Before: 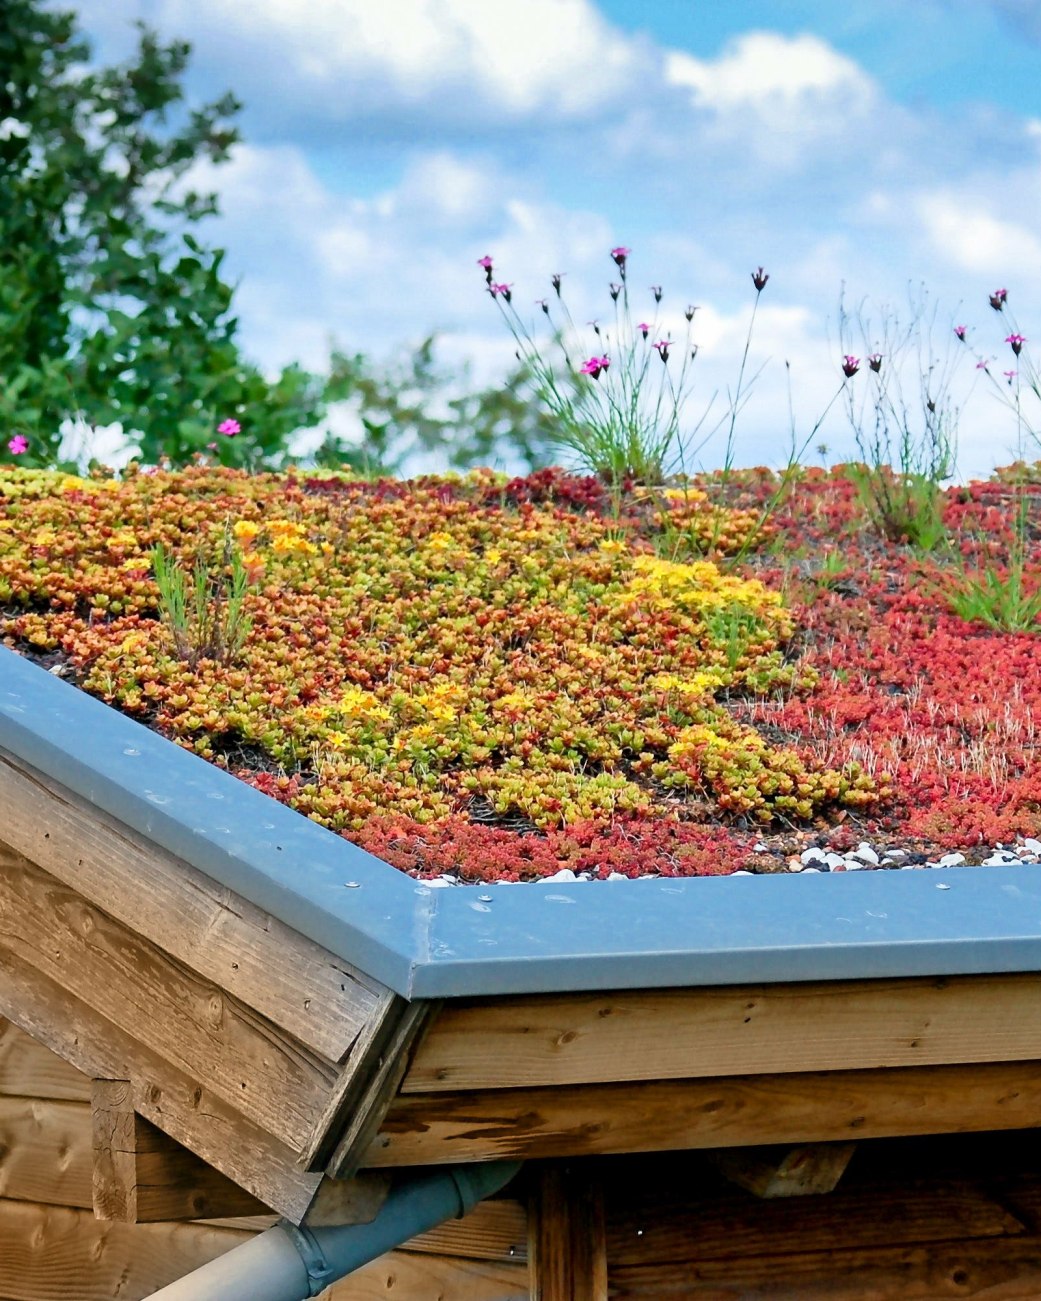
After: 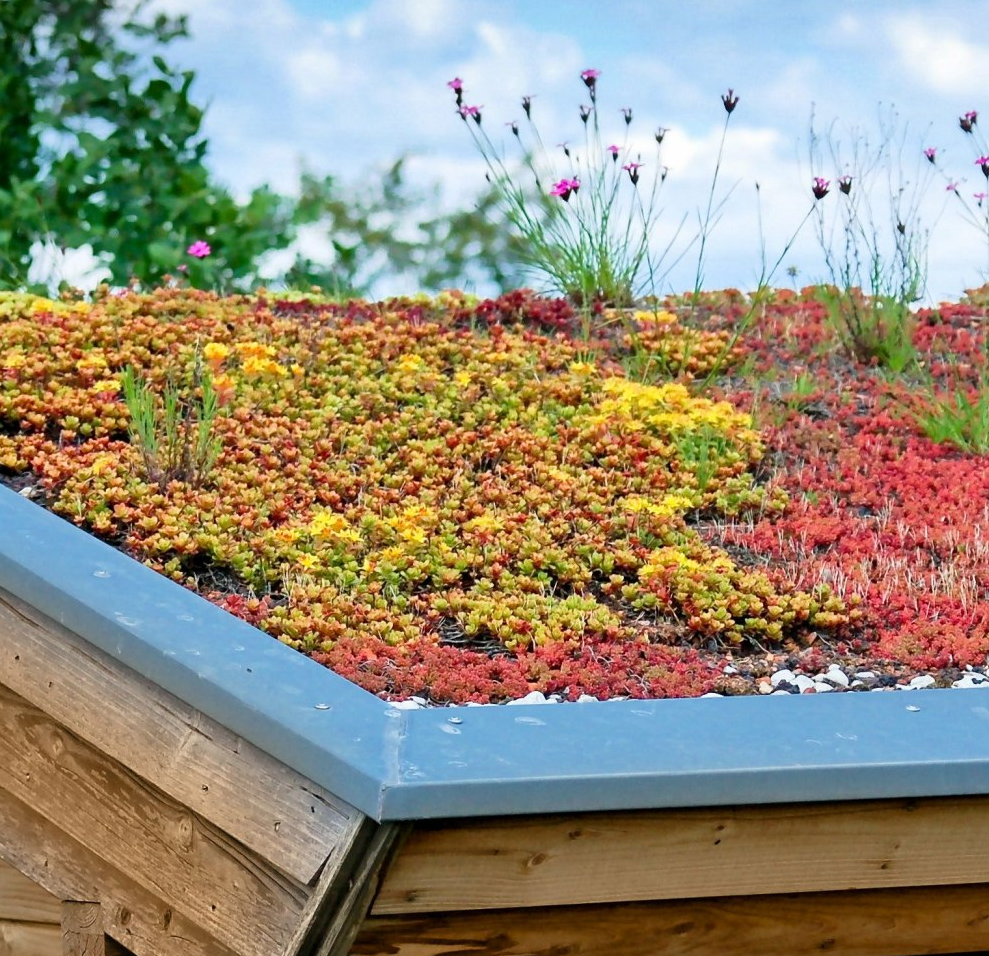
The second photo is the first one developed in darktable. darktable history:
crop and rotate: left 2.967%, top 13.692%, right 1.999%, bottom 12.786%
